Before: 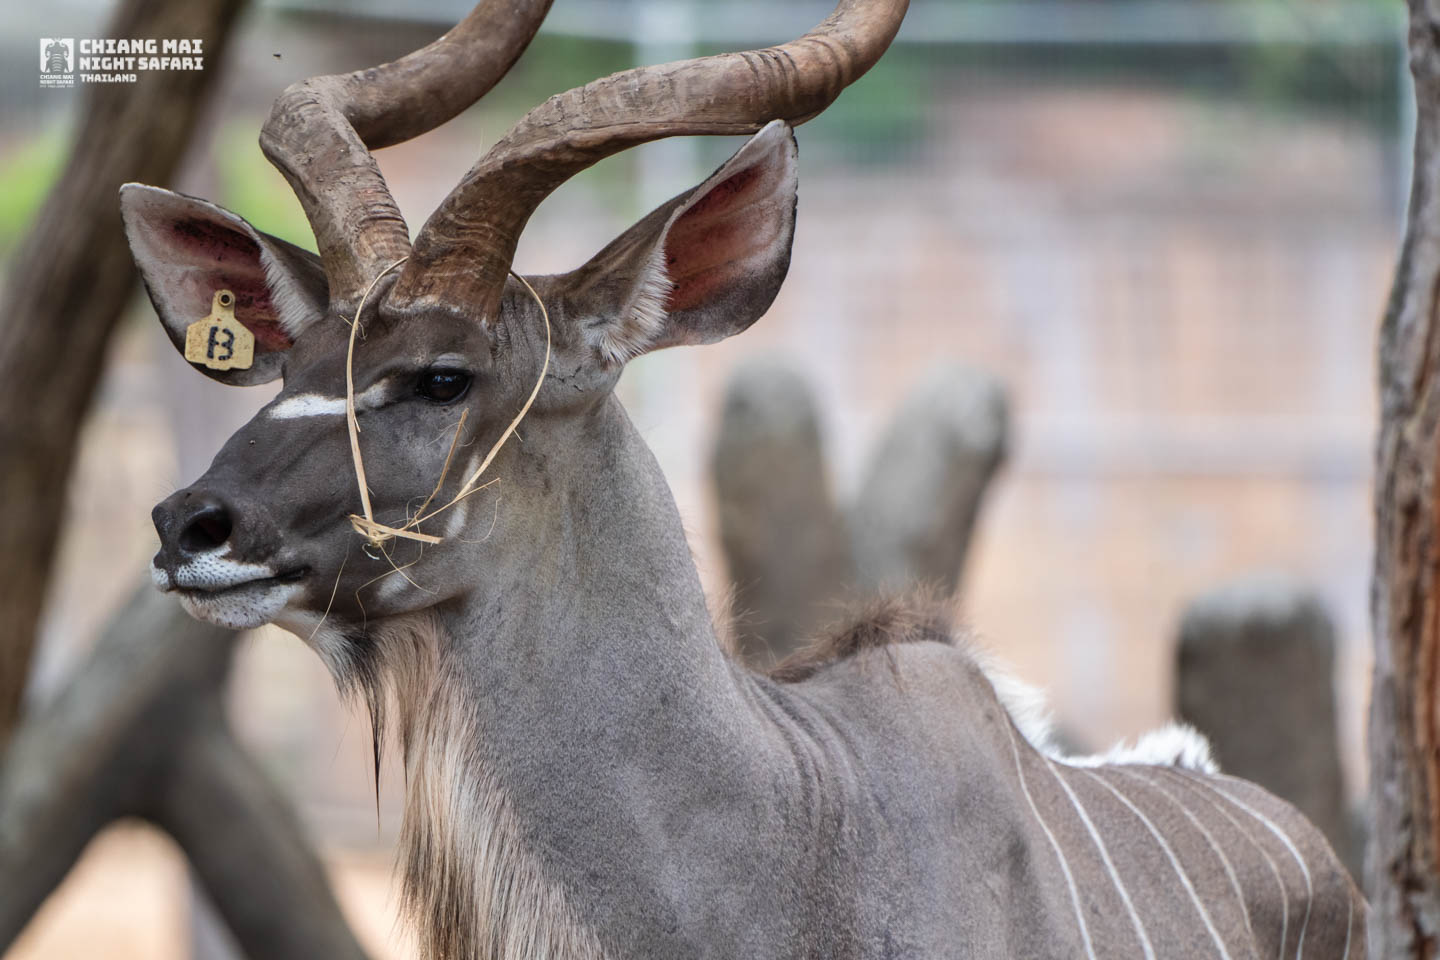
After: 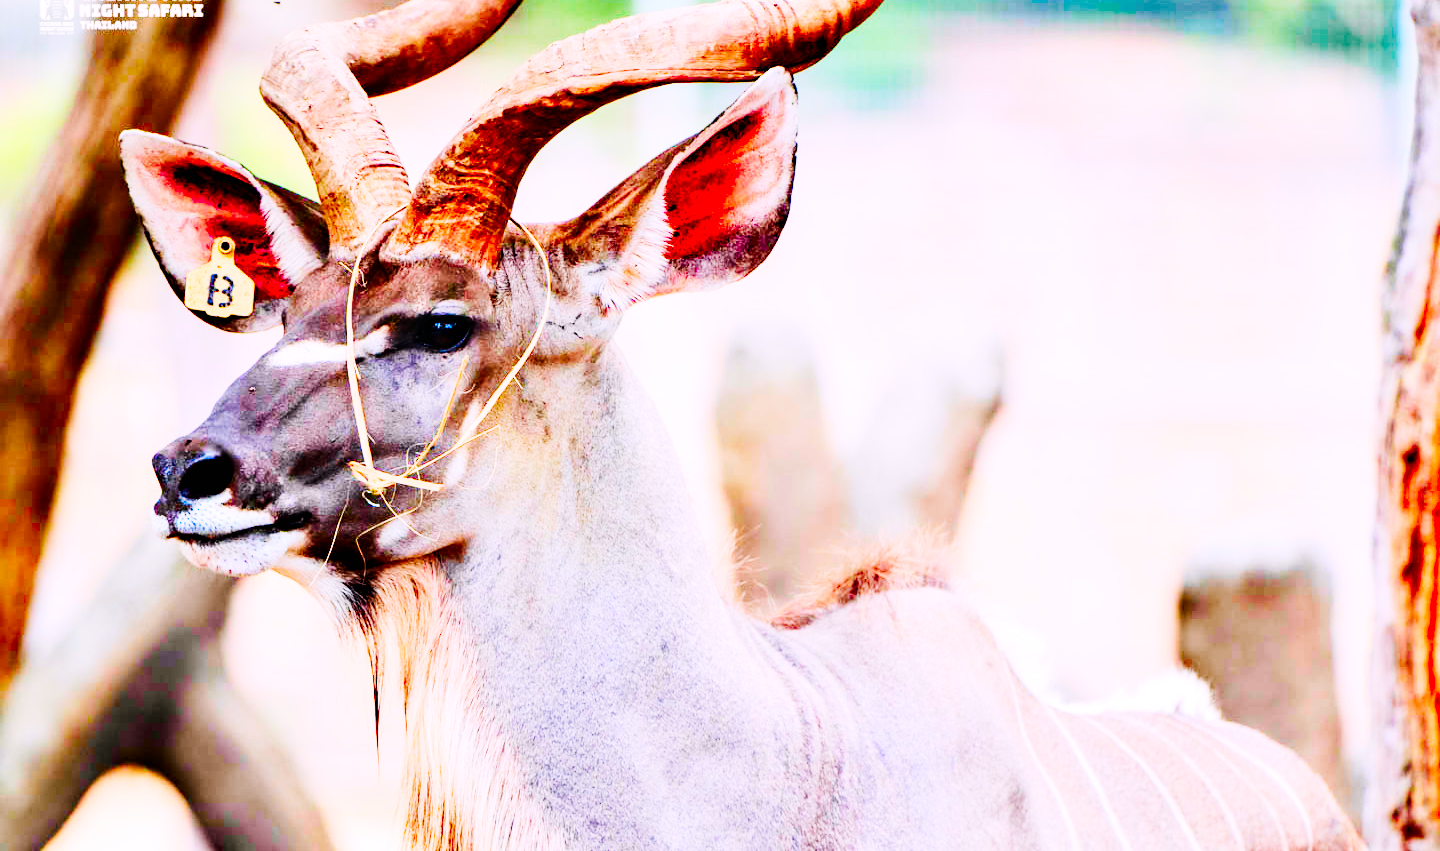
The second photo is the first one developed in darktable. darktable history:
crop and rotate: top 5.592%, bottom 5.734%
contrast brightness saturation: contrast 0.15, brightness 0.053
tone curve: curves: ch0 [(0, 0.003) (0.044, 0.025) (0.12, 0.089) (0.197, 0.168) (0.281, 0.273) (0.468, 0.548) (0.583, 0.691) (0.701, 0.815) (0.86, 0.922) (1, 0.982)]; ch1 [(0, 0) (0.232, 0.214) (0.404, 0.376) (0.461, 0.425) (0.493, 0.481) (0.501, 0.5) (0.517, 0.524) (0.55, 0.585) (0.598, 0.651) (0.671, 0.735) (0.796, 0.85) (1, 1)]; ch2 [(0, 0) (0.249, 0.216) (0.357, 0.317) (0.448, 0.432) (0.478, 0.492) (0.498, 0.499) (0.517, 0.527) (0.537, 0.564) (0.569, 0.617) (0.61, 0.659) (0.706, 0.75) (0.808, 0.809) (0.991, 0.968)], preserve colors none
color correction: highlights a* 1.69, highlights b* -1.66, saturation 2.47
tone equalizer: -8 EV -0.401 EV, -7 EV -0.364 EV, -6 EV -0.314 EV, -5 EV -0.253 EV, -3 EV 0.248 EV, -2 EV 0.341 EV, -1 EV 0.408 EV, +0 EV 0.431 EV
base curve: curves: ch0 [(0, 0) (0.036, 0.025) (0.121, 0.166) (0.206, 0.329) (0.605, 0.79) (1, 1)], fusion 1, preserve colors none
color balance rgb: perceptual saturation grading › global saturation -2.017%, perceptual saturation grading › highlights -7.399%, perceptual saturation grading › mid-tones 7.836%, perceptual saturation grading › shadows 4.711%, global vibrance 20%
